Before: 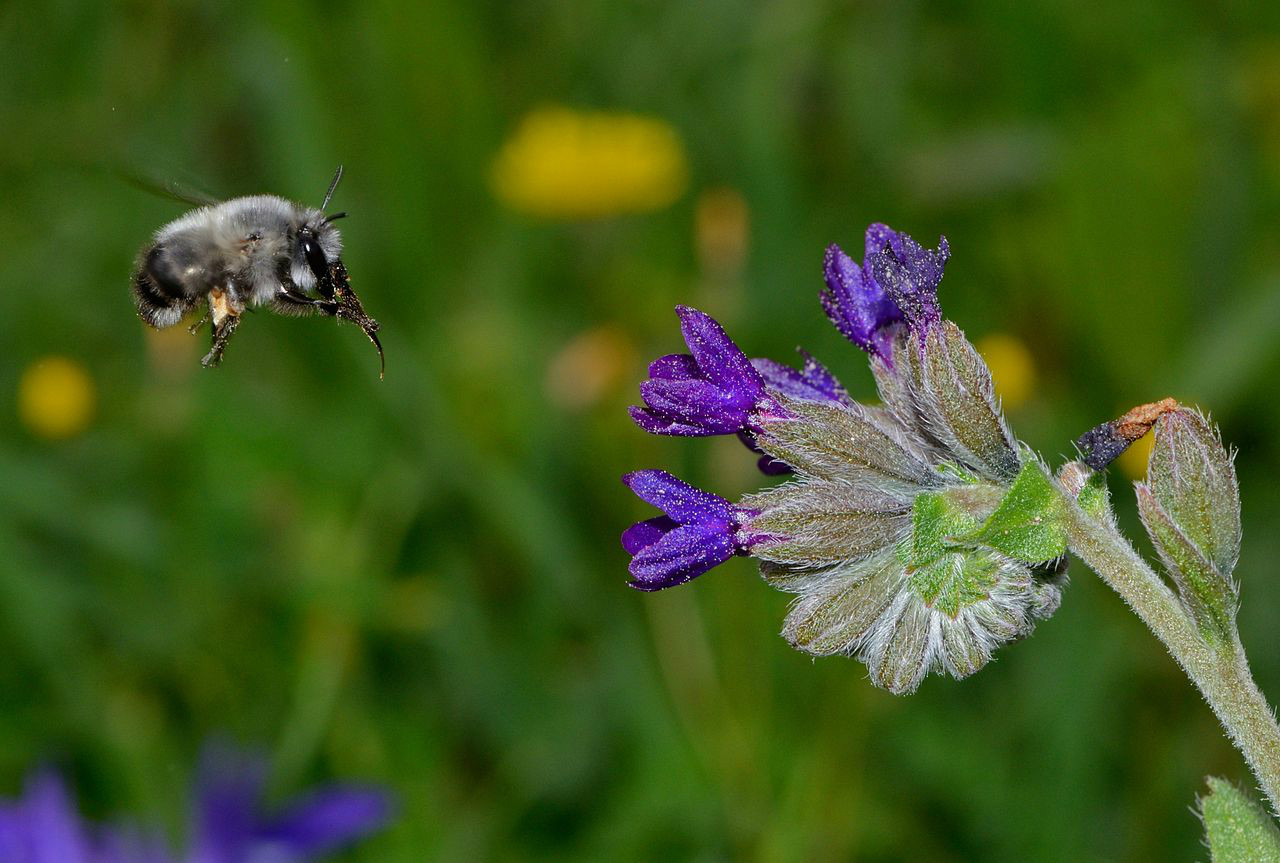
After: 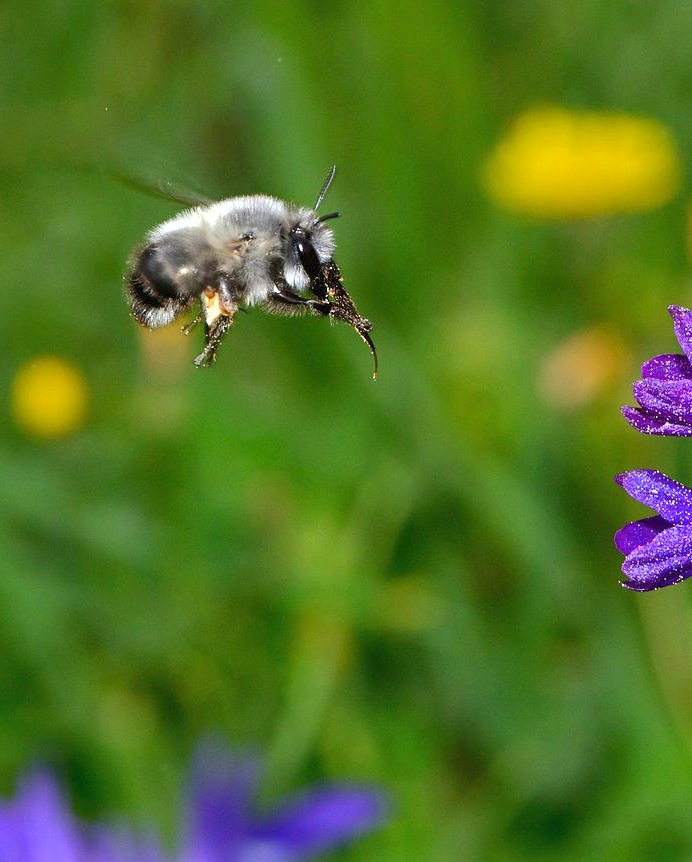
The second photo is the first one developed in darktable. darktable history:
shadows and highlights: shadows color adjustment 97.67%
exposure: black level correction 0, exposure 1.001 EV, compensate highlight preservation false
crop: left 0.623%, right 45.311%, bottom 0.082%
